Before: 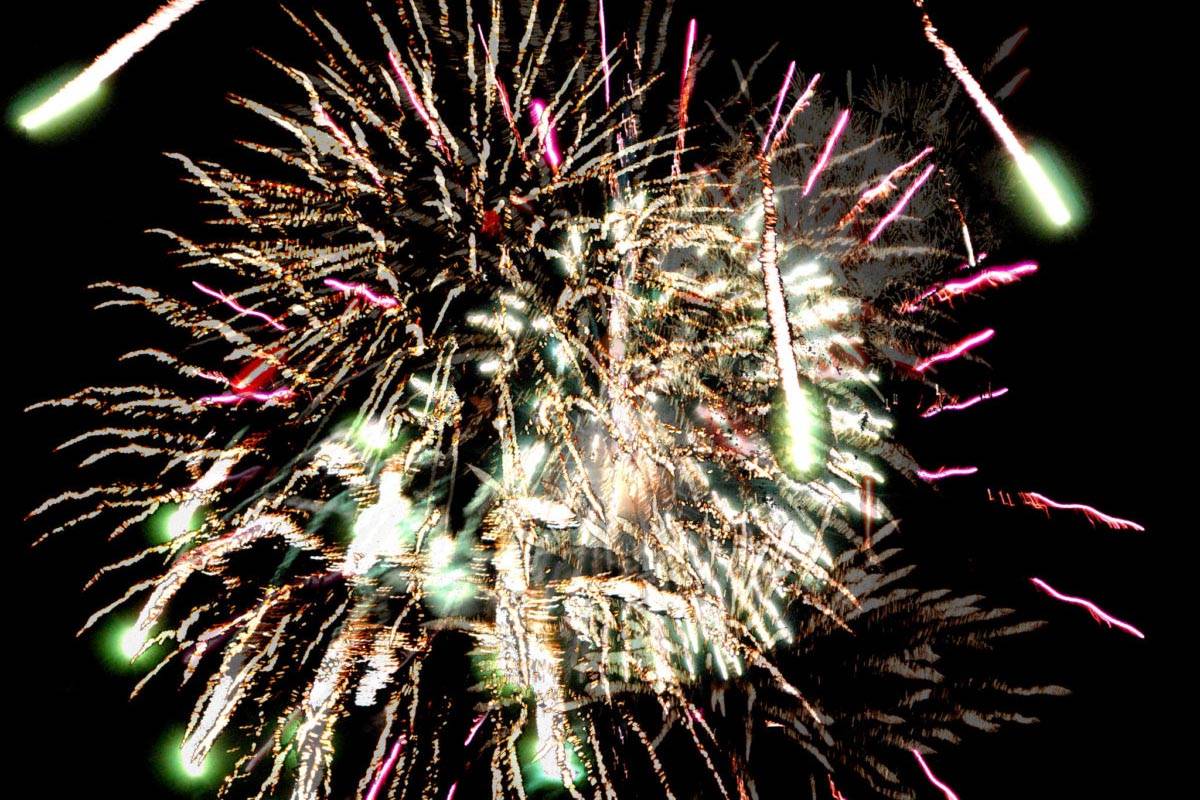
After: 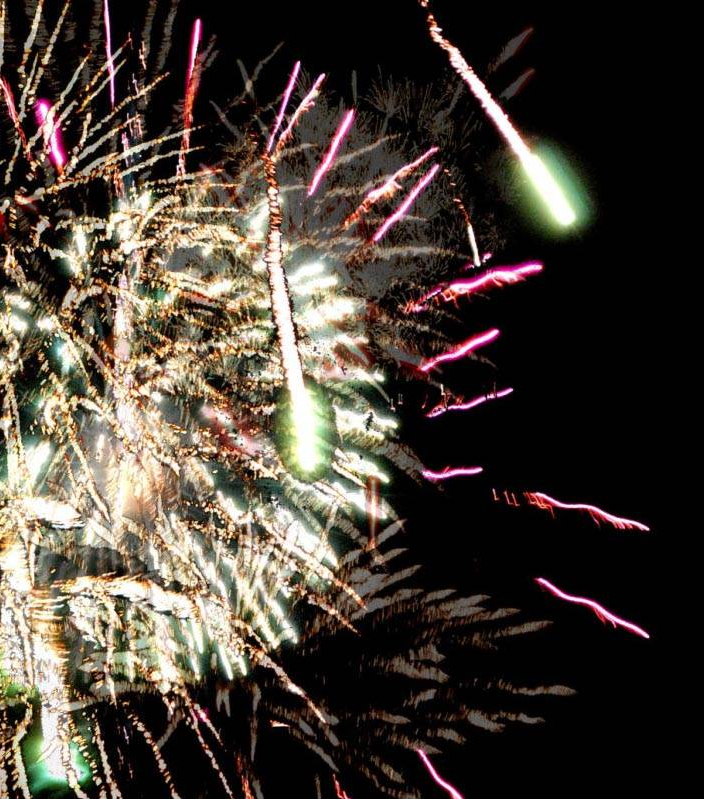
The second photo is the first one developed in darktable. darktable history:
crop: left 41.315%
